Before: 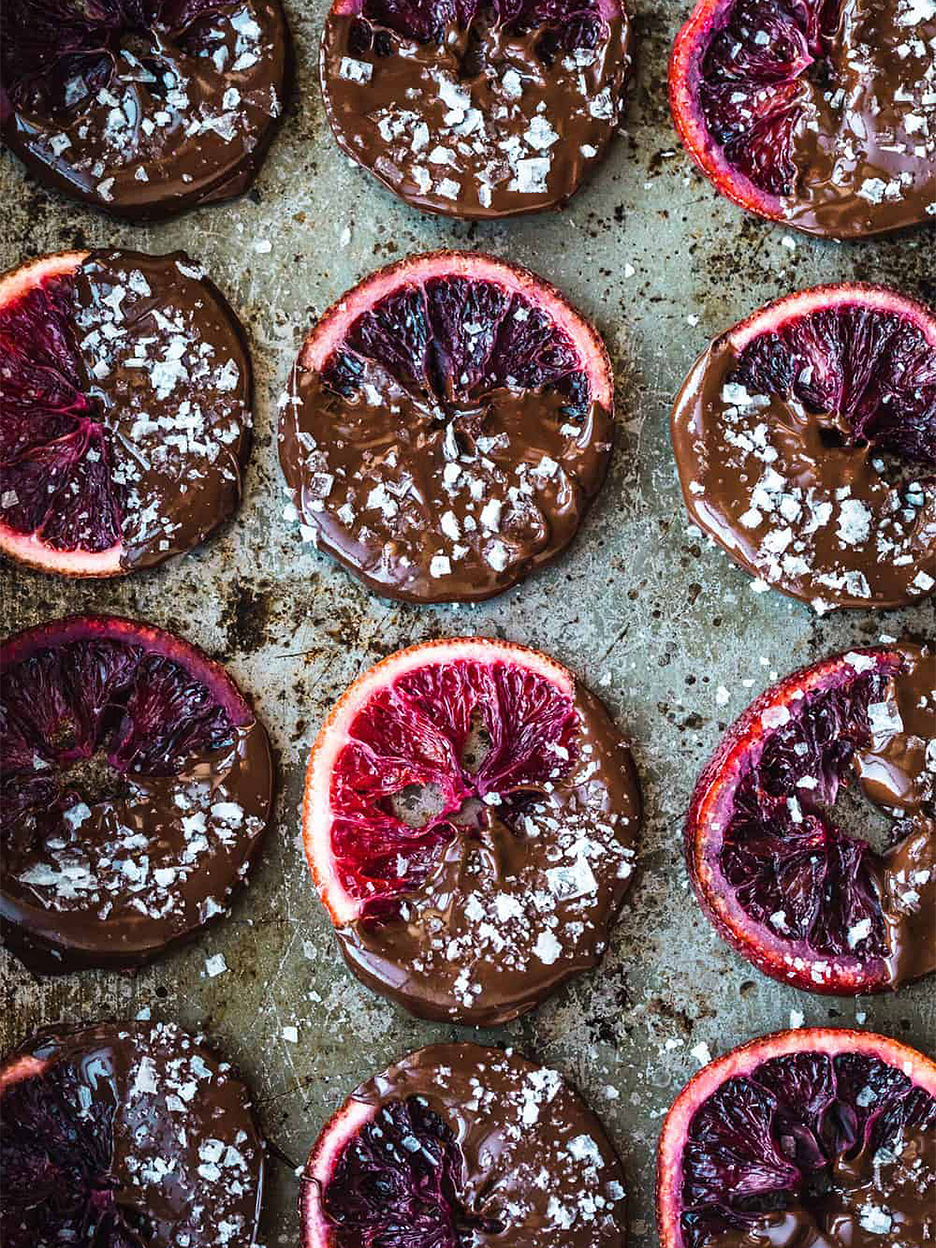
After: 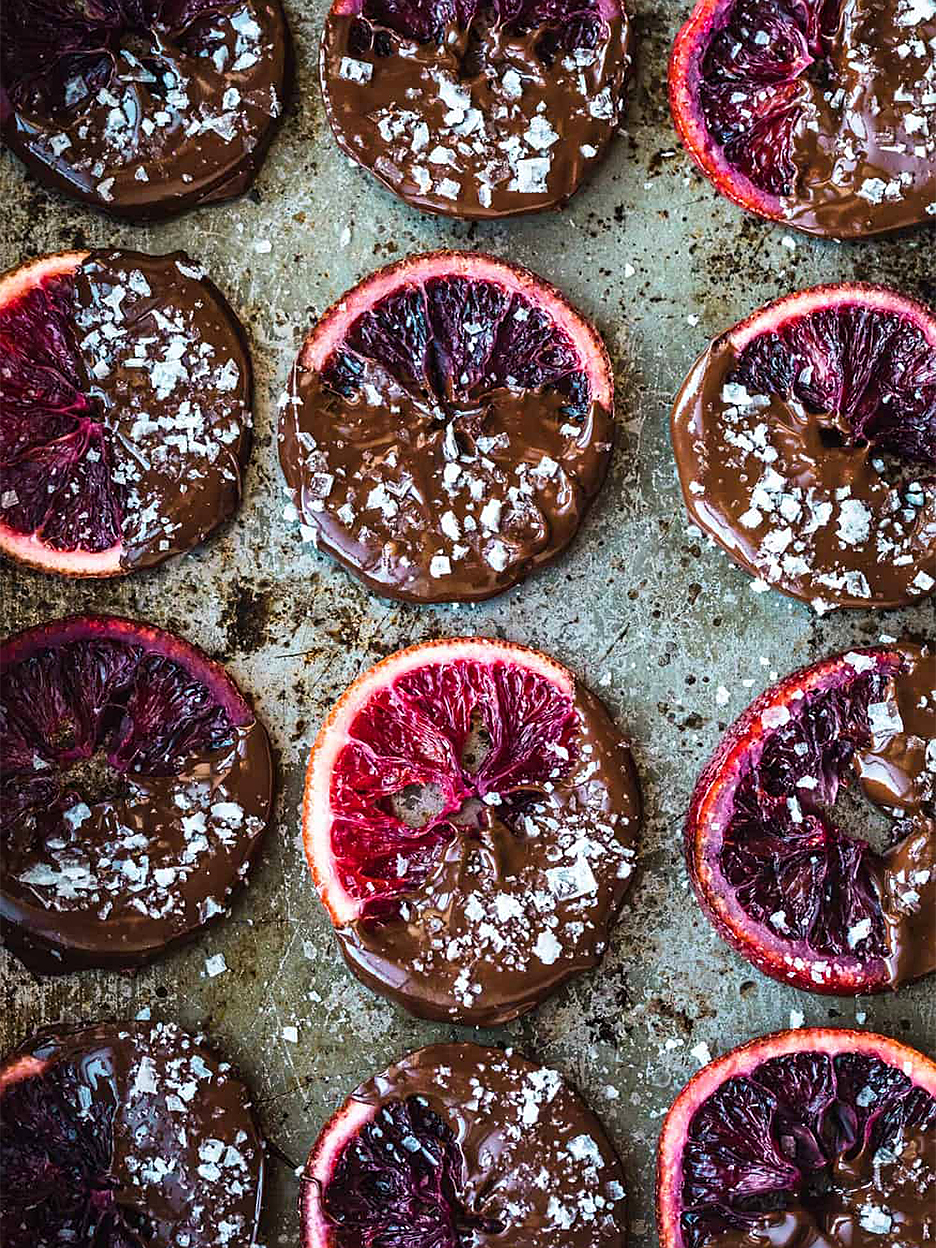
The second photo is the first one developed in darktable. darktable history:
sharpen: amount 0.213
color balance rgb: perceptual saturation grading › global saturation 0.309%, global vibrance 20%
